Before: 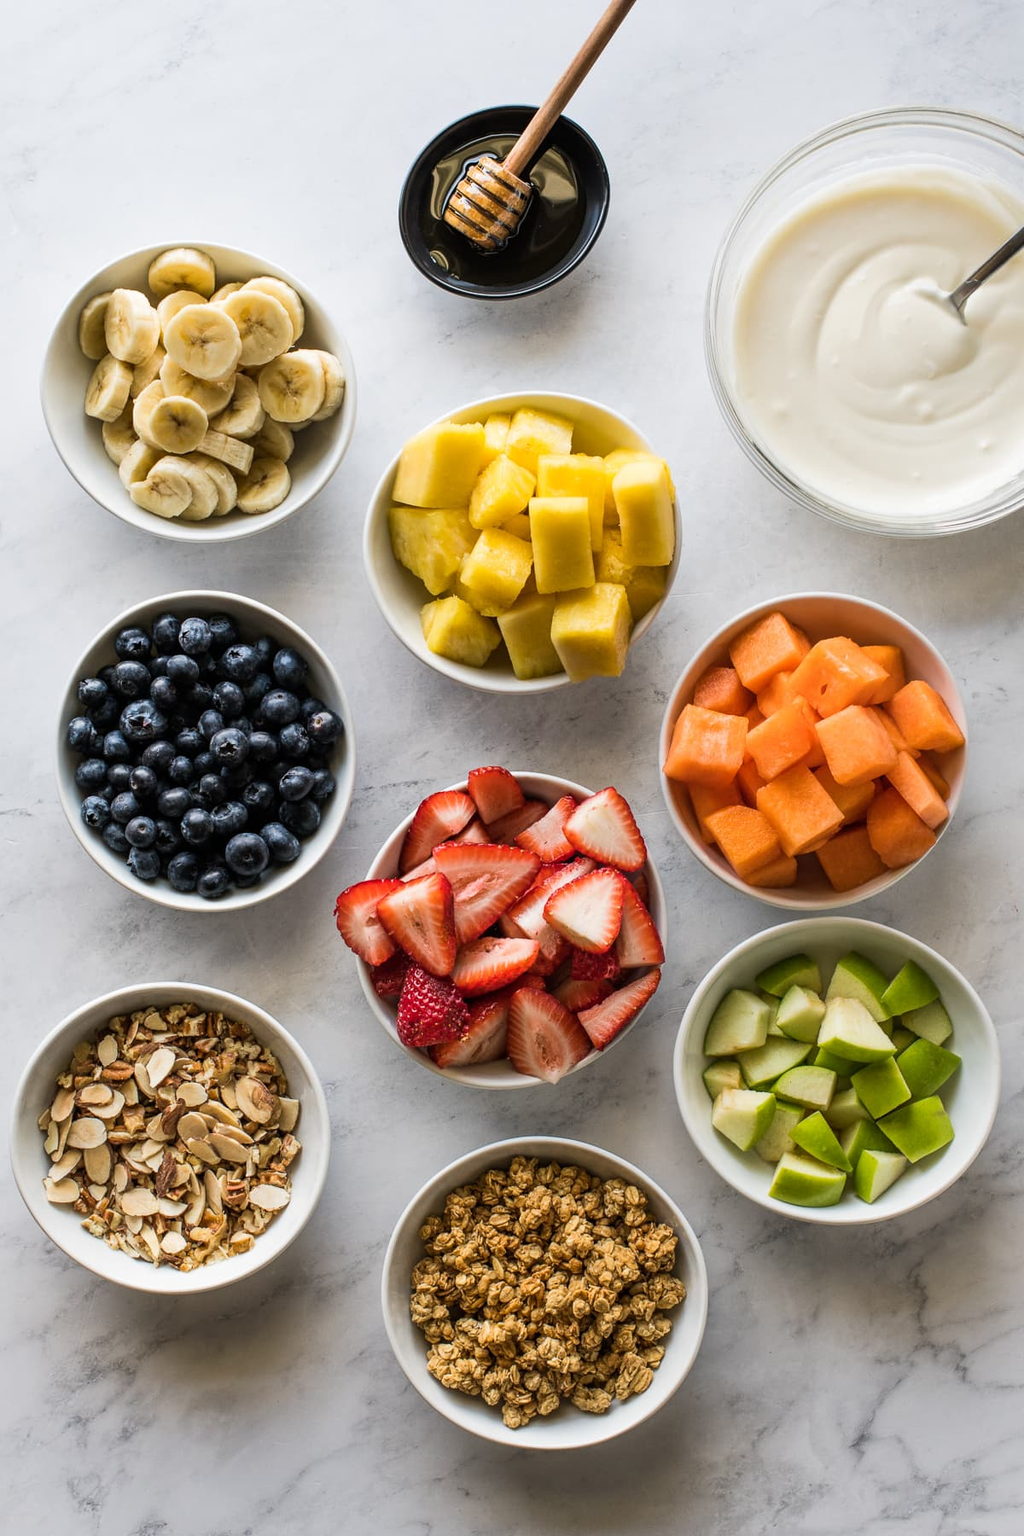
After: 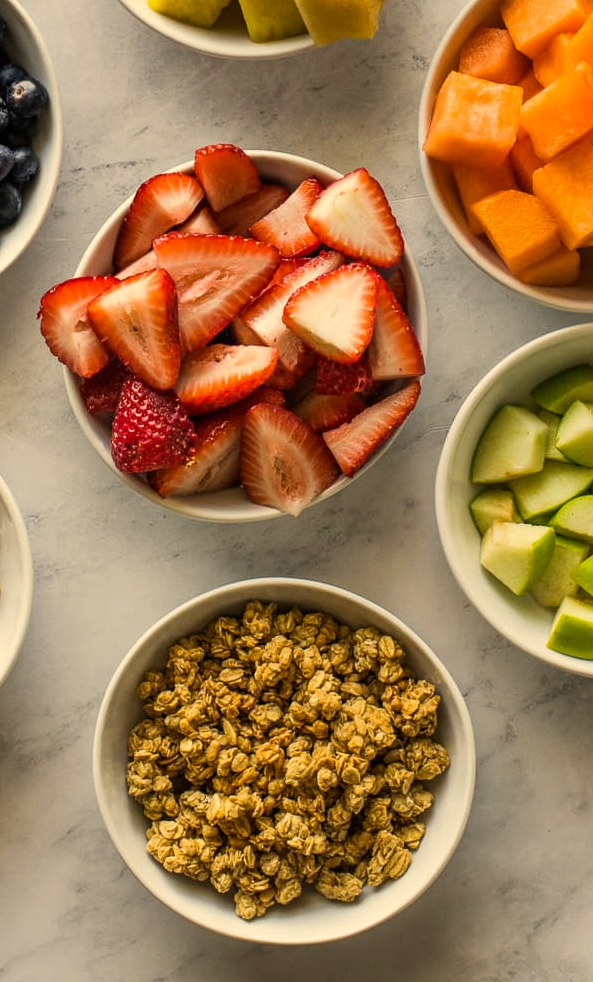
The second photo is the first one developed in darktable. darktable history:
crop: left 29.579%, top 41.906%, right 20.985%, bottom 3.505%
color correction: highlights a* 2.71, highlights b* 22.97
